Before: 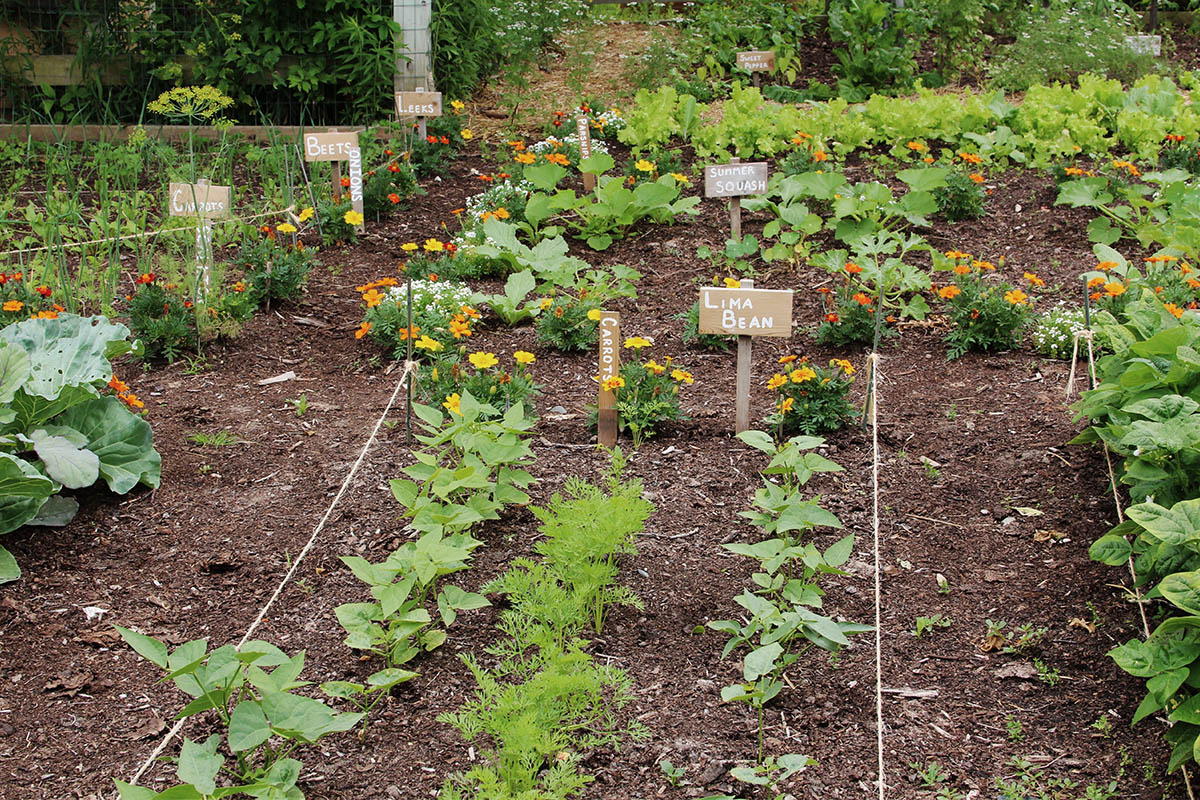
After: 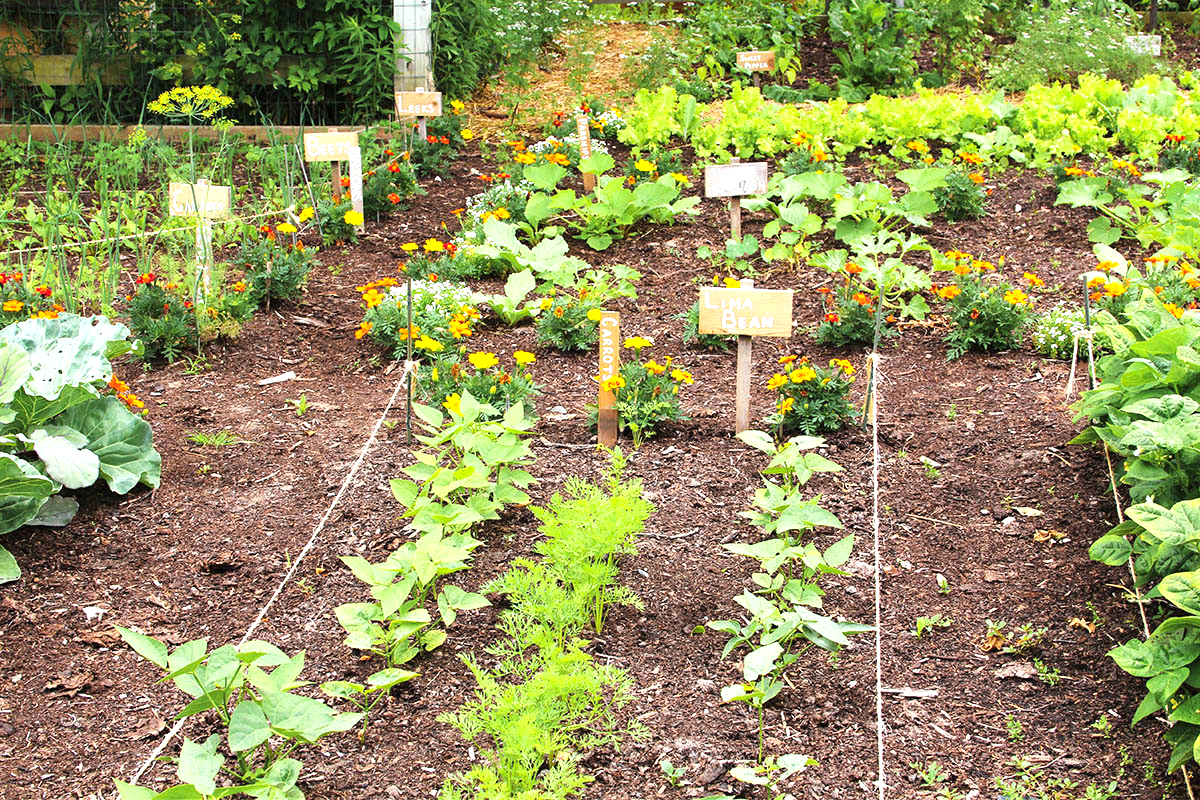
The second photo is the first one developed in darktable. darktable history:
exposure: black level correction 0, exposure 1 EV, compensate highlight preservation false
contrast brightness saturation: saturation -0.05
color zones: curves: ch0 [(0.224, 0.526) (0.75, 0.5)]; ch1 [(0.055, 0.526) (0.224, 0.761) (0.377, 0.526) (0.75, 0.5)]
